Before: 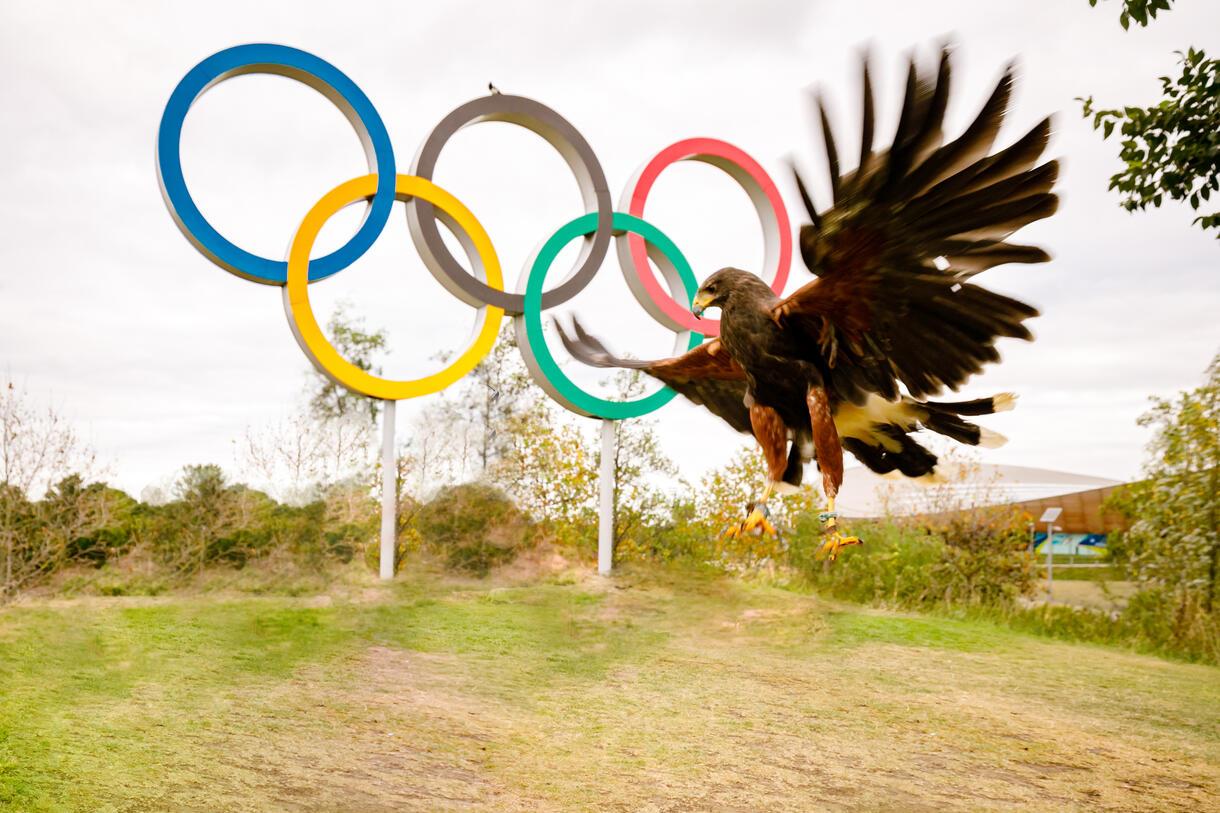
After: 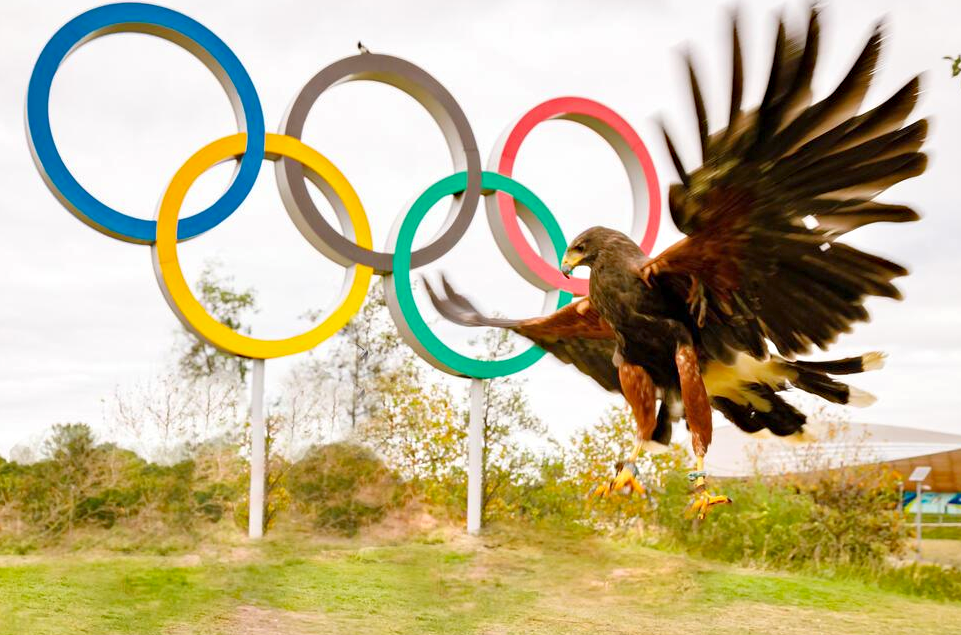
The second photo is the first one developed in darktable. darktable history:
crop and rotate: left 10.77%, top 5.1%, right 10.41%, bottom 16.76%
haze removal: compatibility mode true, adaptive false
tone equalizer: -8 EV 1 EV, -7 EV 1 EV, -6 EV 1 EV, -5 EV 1 EV, -4 EV 1 EV, -3 EV 0.75 EV, -2 EV 0.5 EV, -1 EV 0.25 EV
